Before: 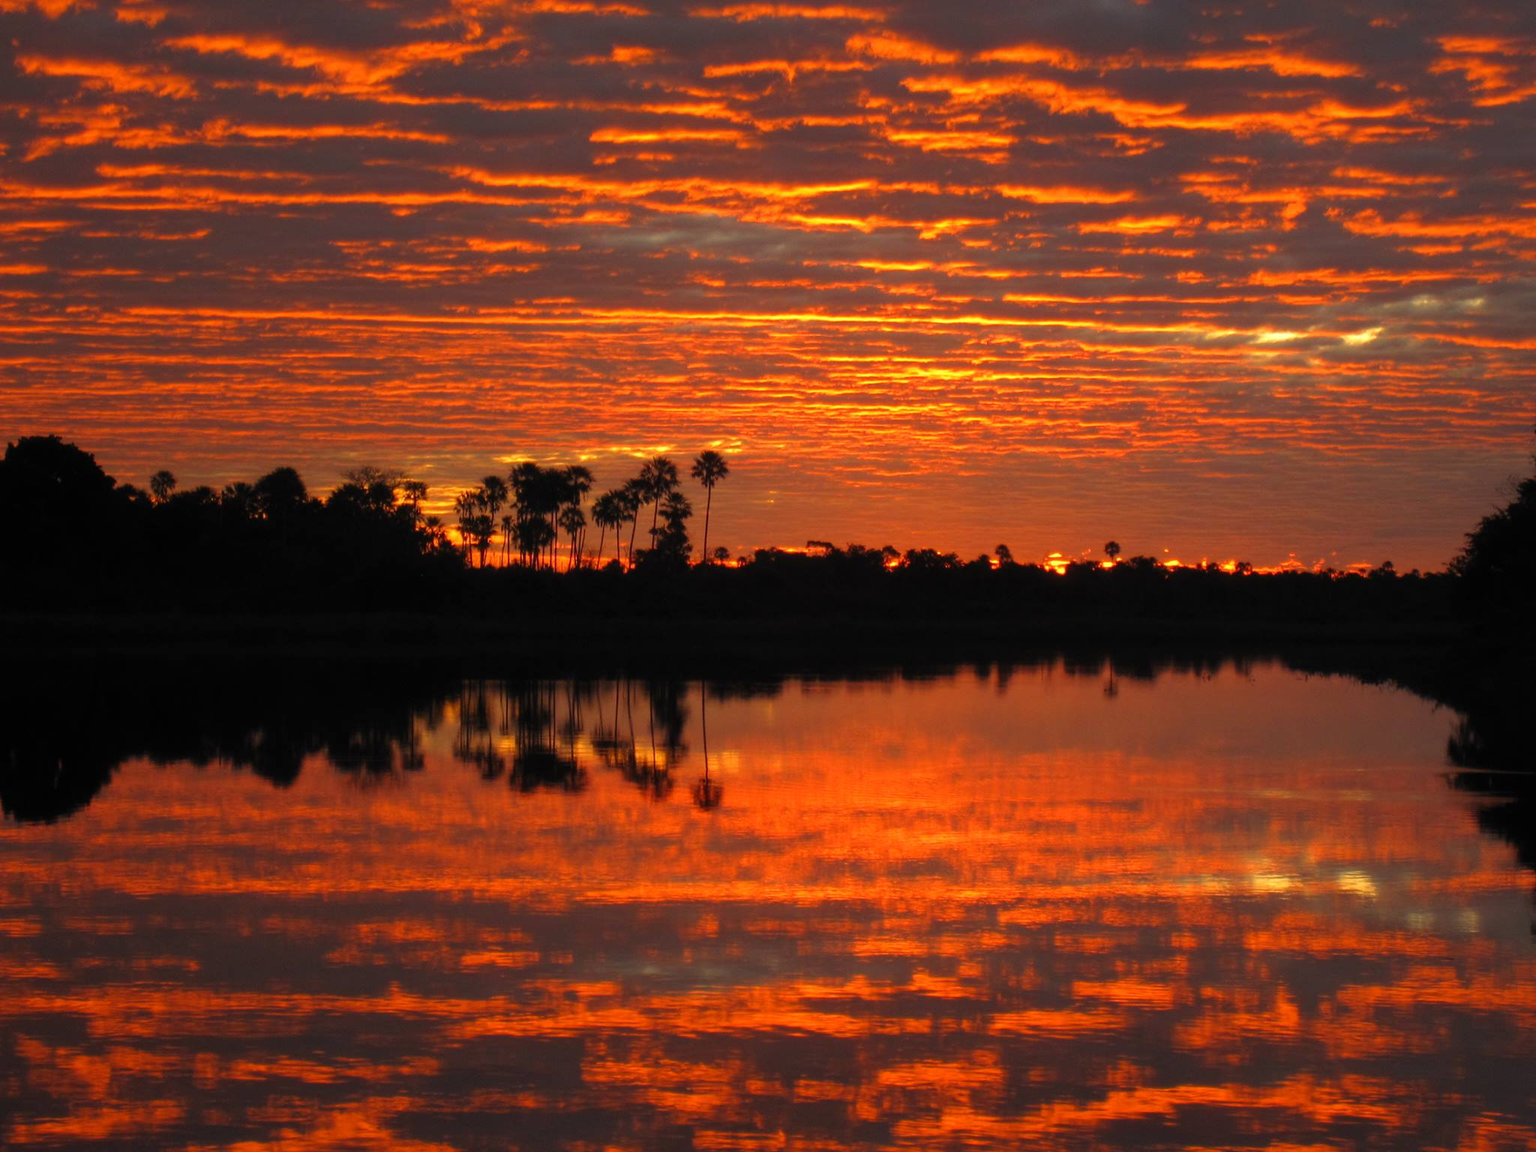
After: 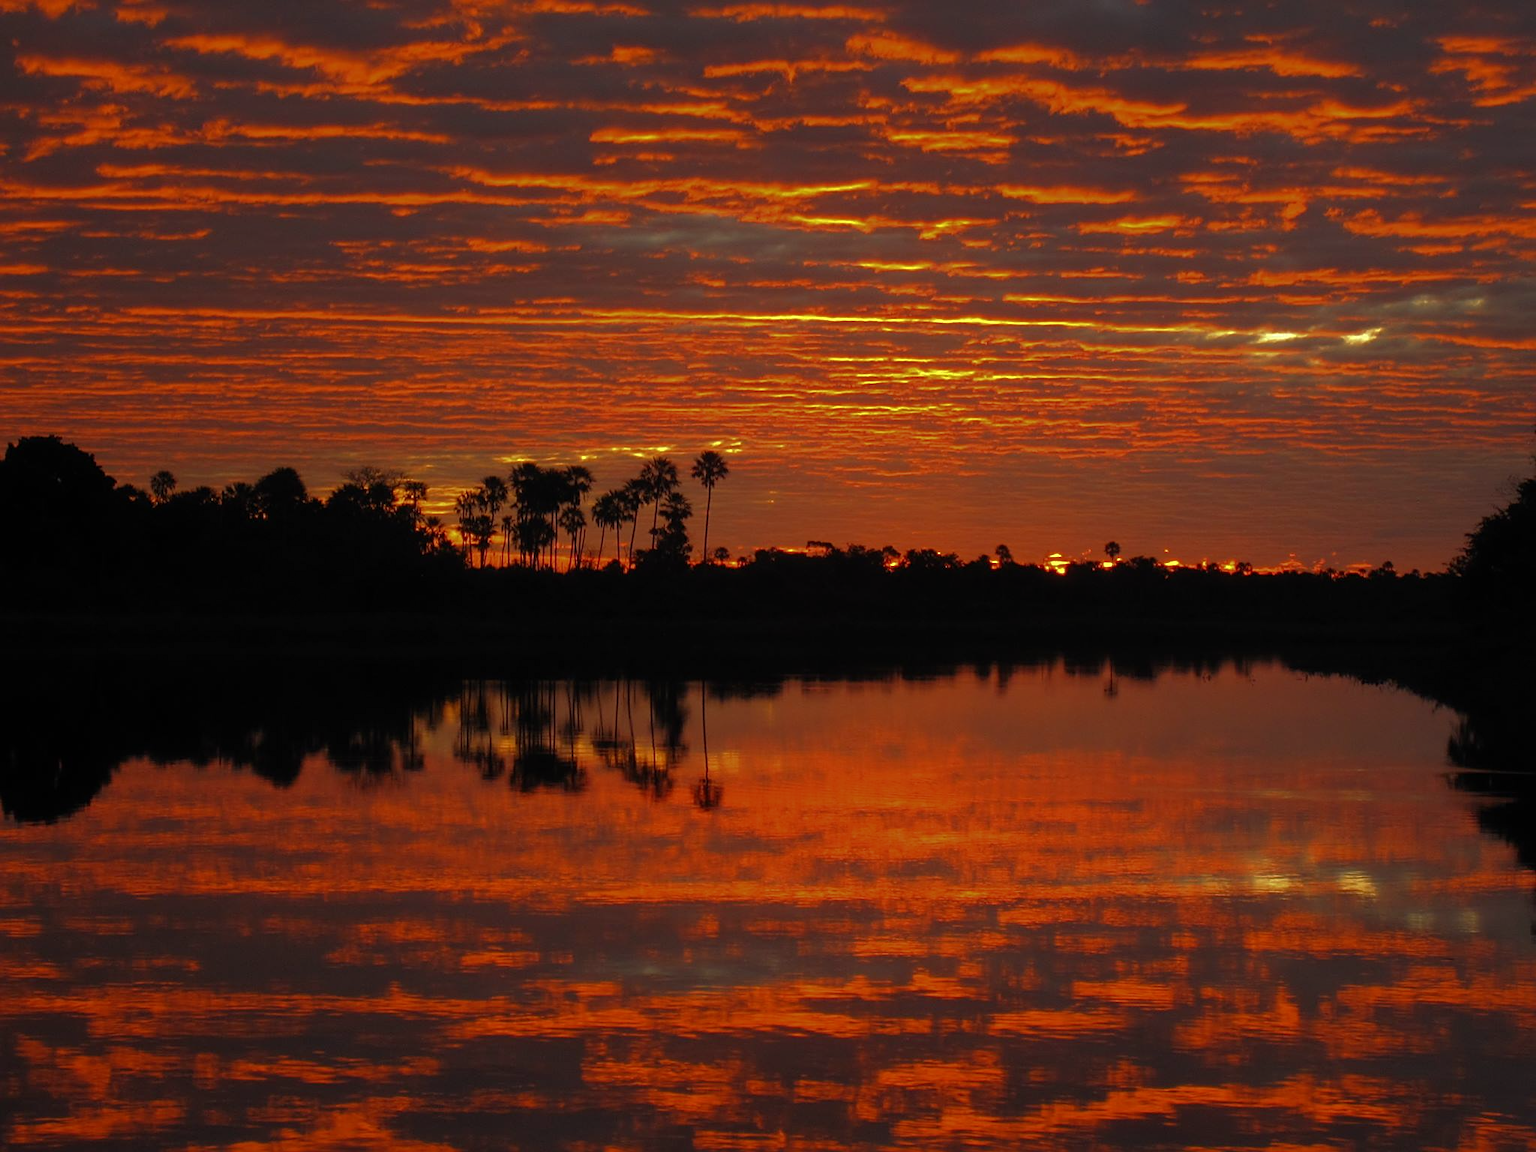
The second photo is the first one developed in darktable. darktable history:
sharpen: on, module defaults
base curve: curves: ch0 [(0, 0) (0.826, 0.587) (1, 1)]
